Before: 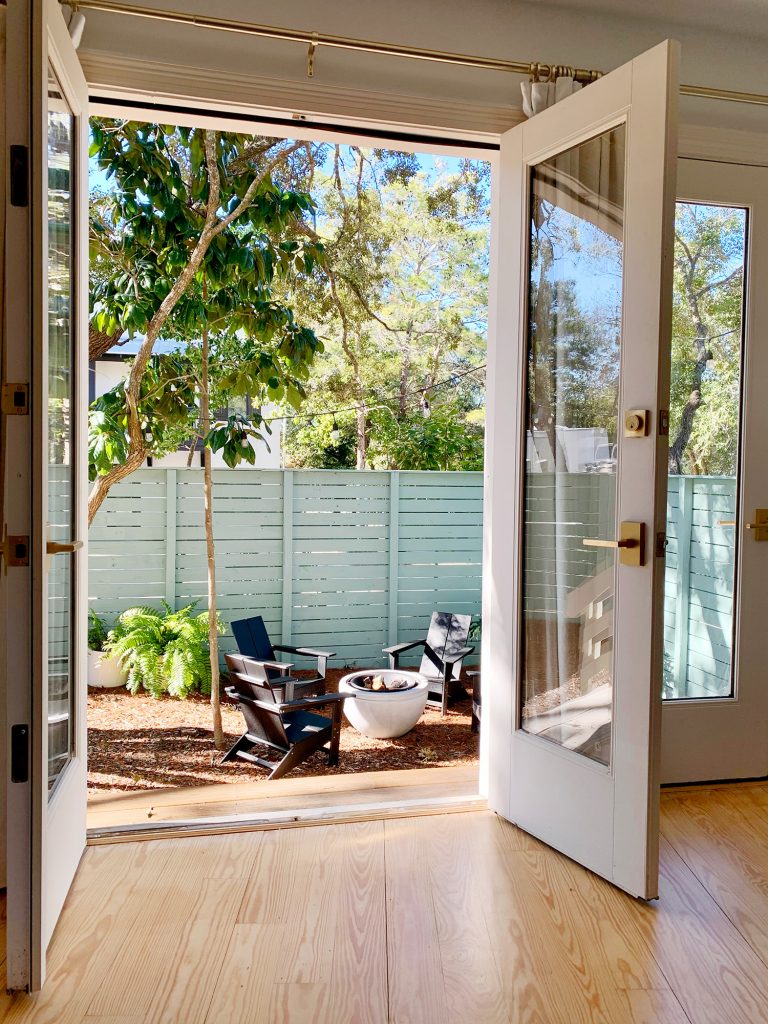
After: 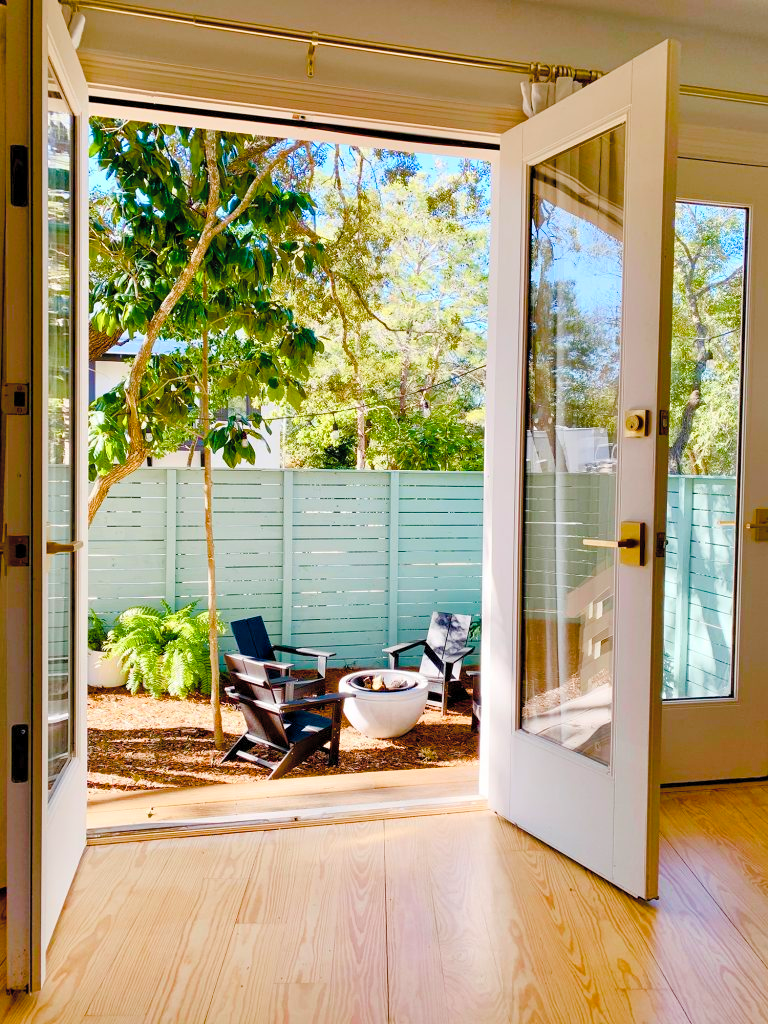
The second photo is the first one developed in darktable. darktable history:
color balance rgb: perceptual saturation grading › global saturation 24.74%, perceptual saturation grading › highlights -51.22%, perceptual saturation grading › mid-tones 19.16%, perceptual saturation grading › shadows 60.98%, global vibrance 50%
contrast brightness saturation: brightness 0.13
